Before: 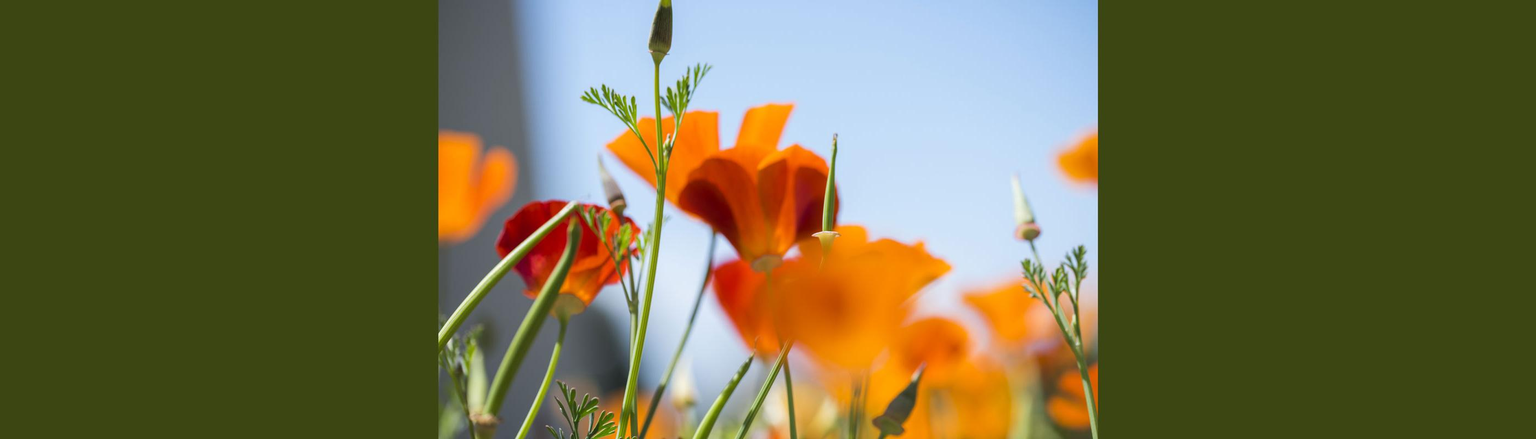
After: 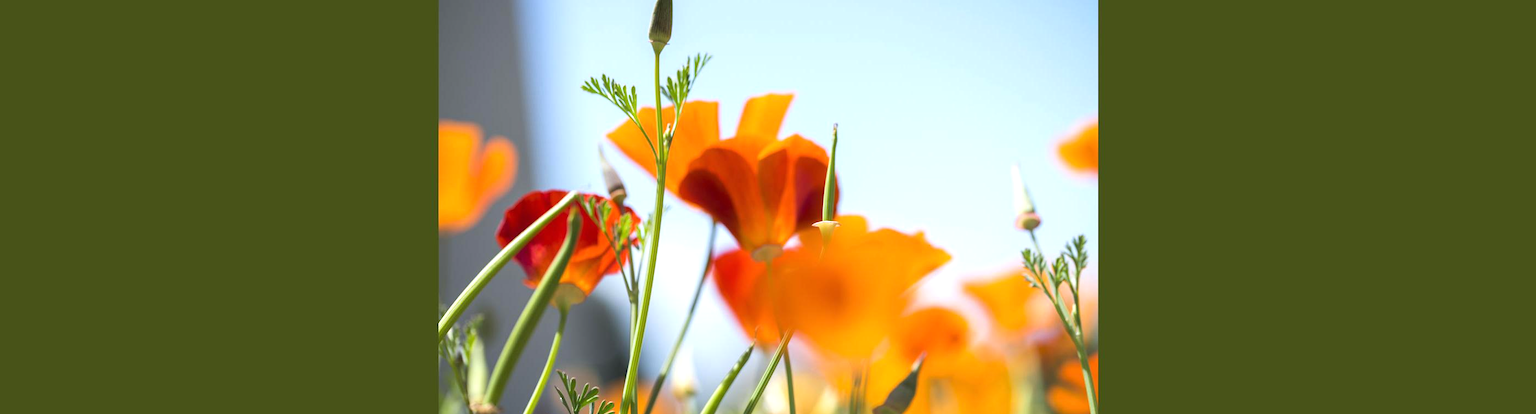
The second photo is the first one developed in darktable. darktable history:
exposure: black level correction 0, exposure 0.5 EV, compensate highlight preservation false
crop and rotate: top 2.479%, bottom 3.018%
